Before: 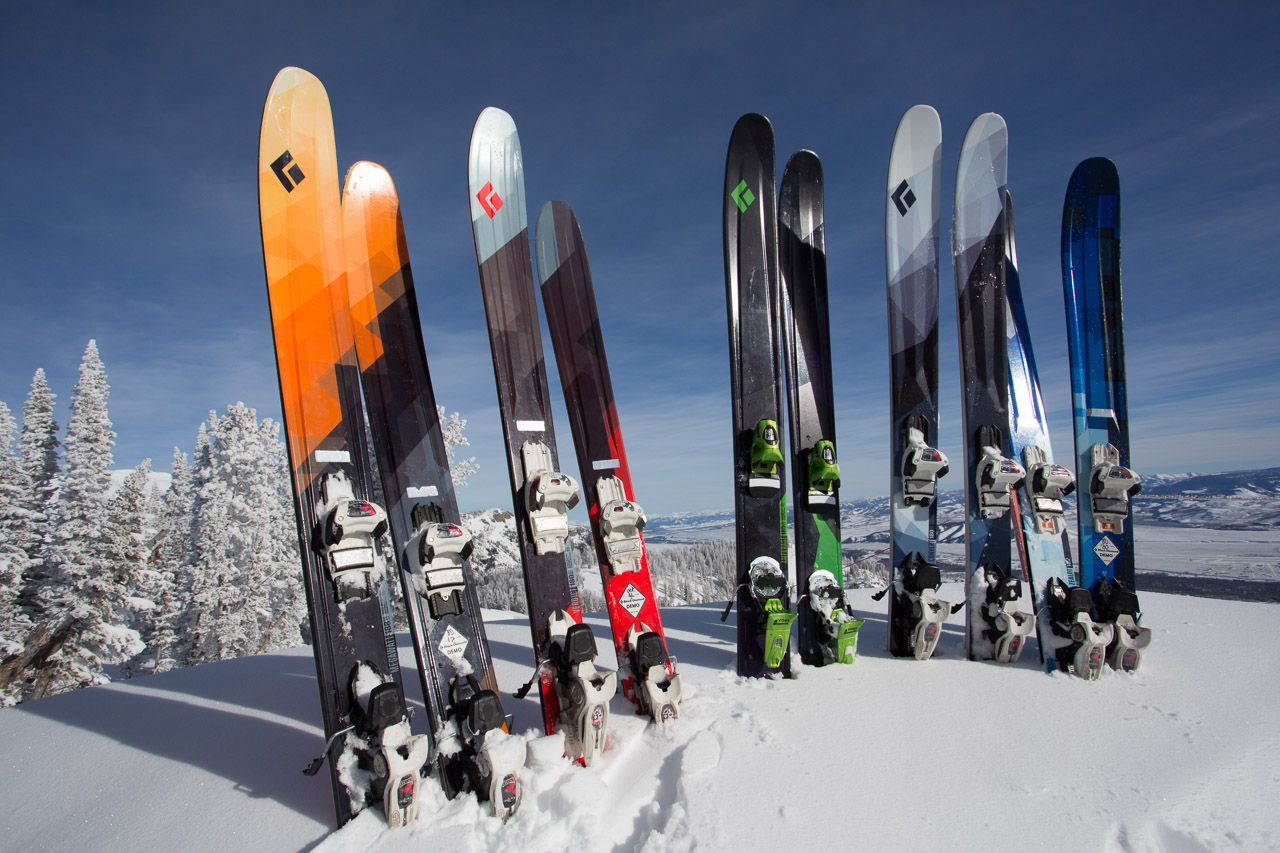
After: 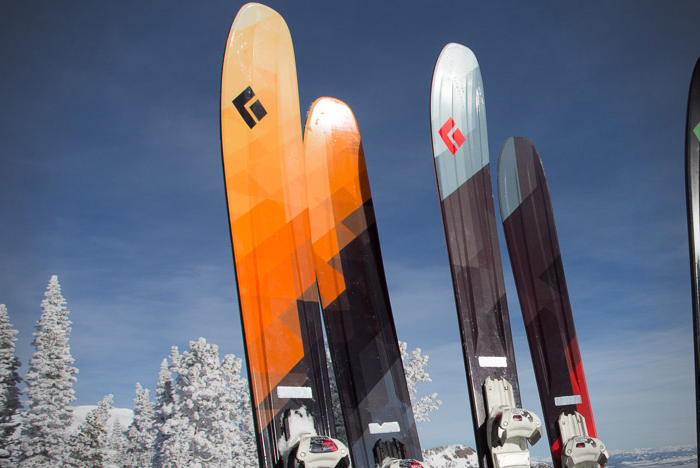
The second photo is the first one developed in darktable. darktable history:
crop and rotate: left 3.047%, top 7.509%, right 42.236%, bottom 37.598%
color correction: highlights a* 0.003, highlights b* -0.283
vignetting: on, module defaults
